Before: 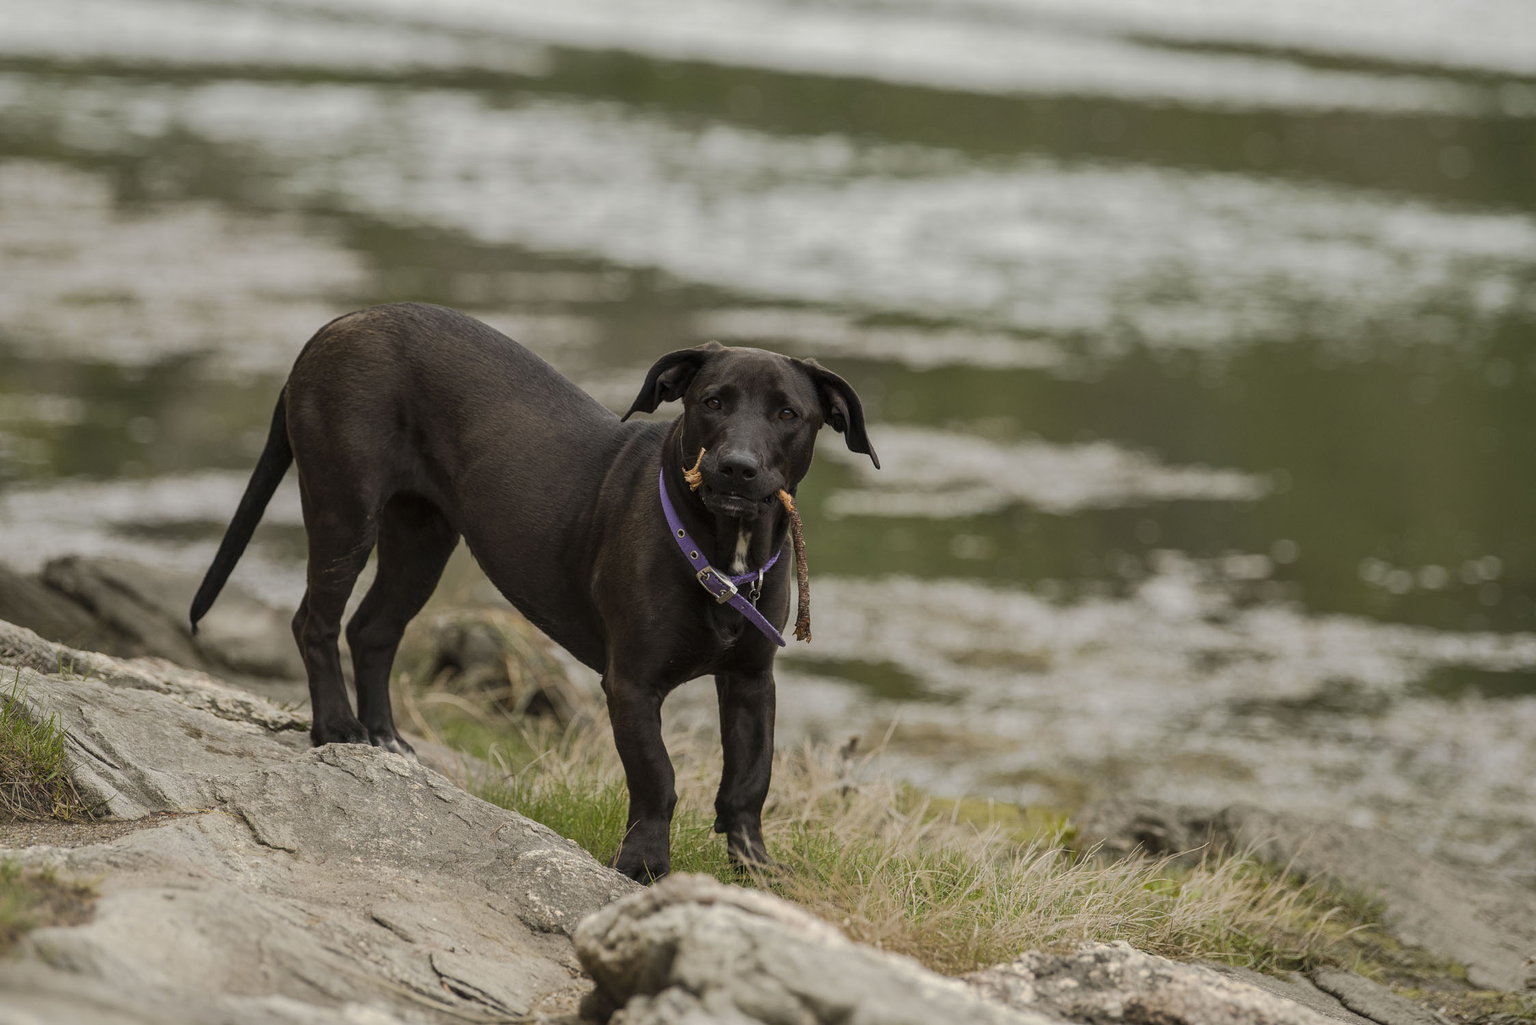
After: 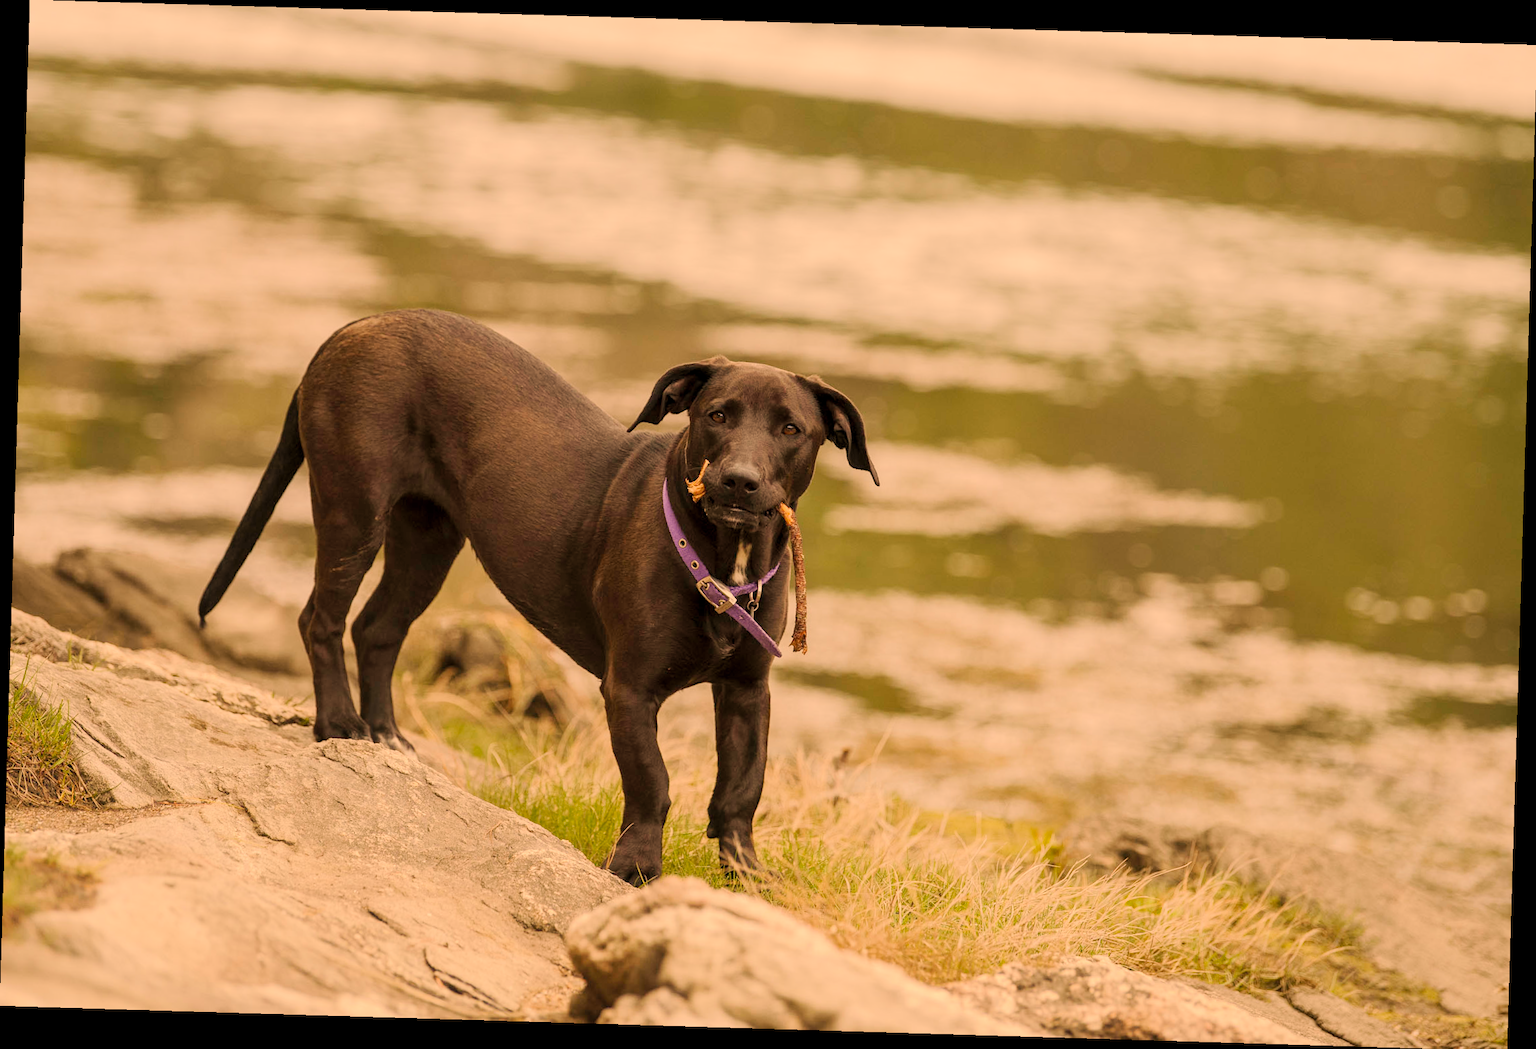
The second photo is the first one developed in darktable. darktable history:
base curve: curves: ch0 [(0, 0) (0.158, 0.273) (0.879, 0.895) (1, 1)], preserve colors none
white balance: red 1.123, blue 0.83
color correction: highlights a* 11.96, highlights b* 11.58
exposure: black level correction 0.001, exposure -0.125 EV, compensate exposure bias true, compensate highlight preservation false
rotate and perspective: rotation 1.72°, automatic cropping off
contrast brightness saturation: contrast 0.07, brightness 0.08, saturation 0.18
